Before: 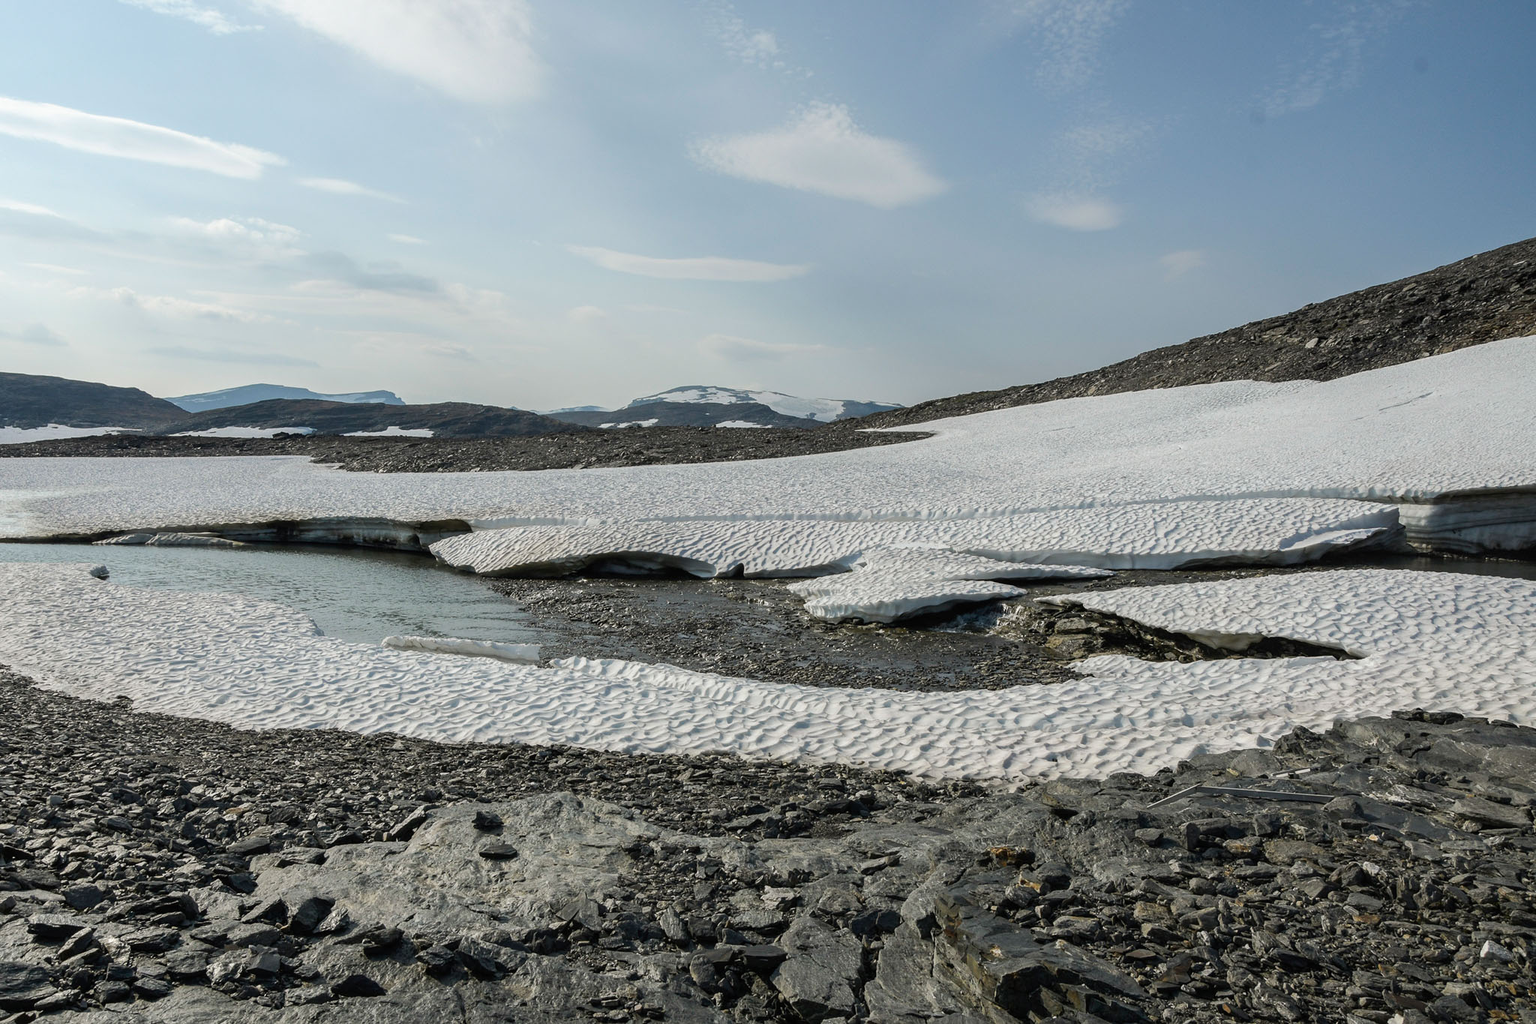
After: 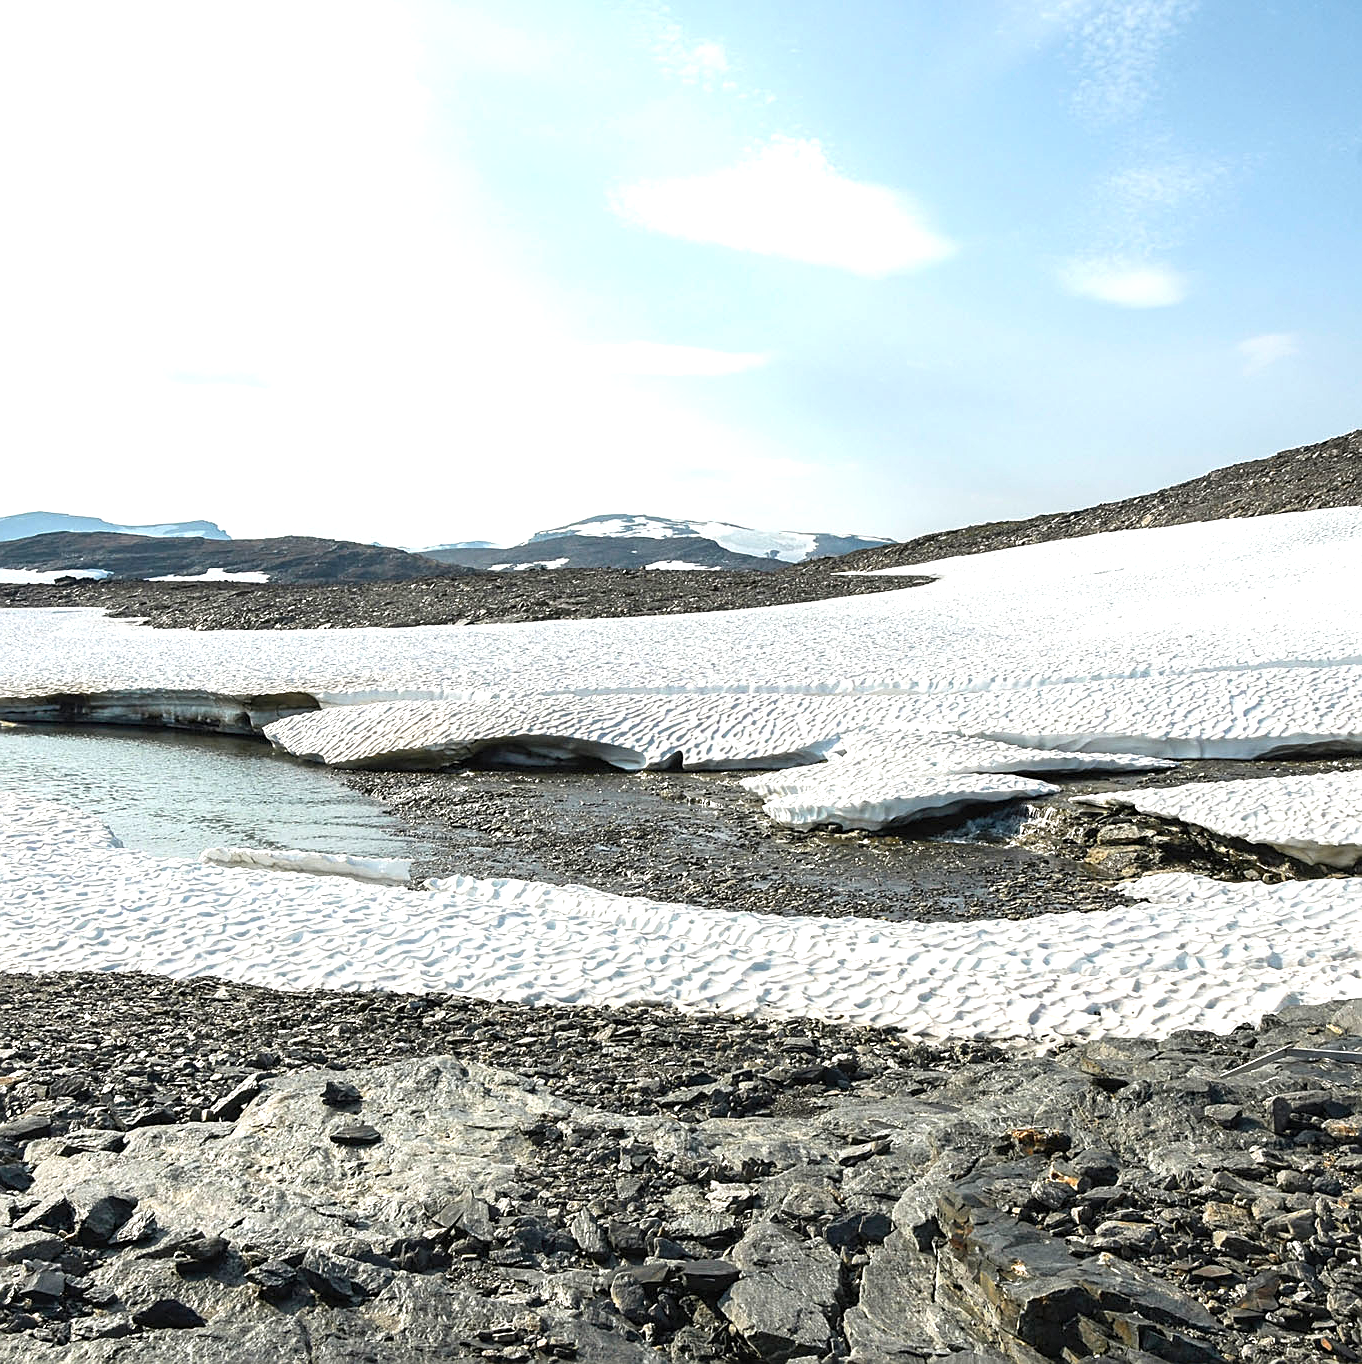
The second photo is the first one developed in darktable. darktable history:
crop and rotate: left 15.11%, right 18.368%
exposure: black level correction 0, exposure 1.2 EV, compensate highlight preservation false
sharpen: on, module defaults
color zones: curves: ch1 [(0.309, 0.524) (0.41, 0.329) (0.508, 0.509)]; ch2 [(0.25, 0.457) (0.75, 0.5)]
